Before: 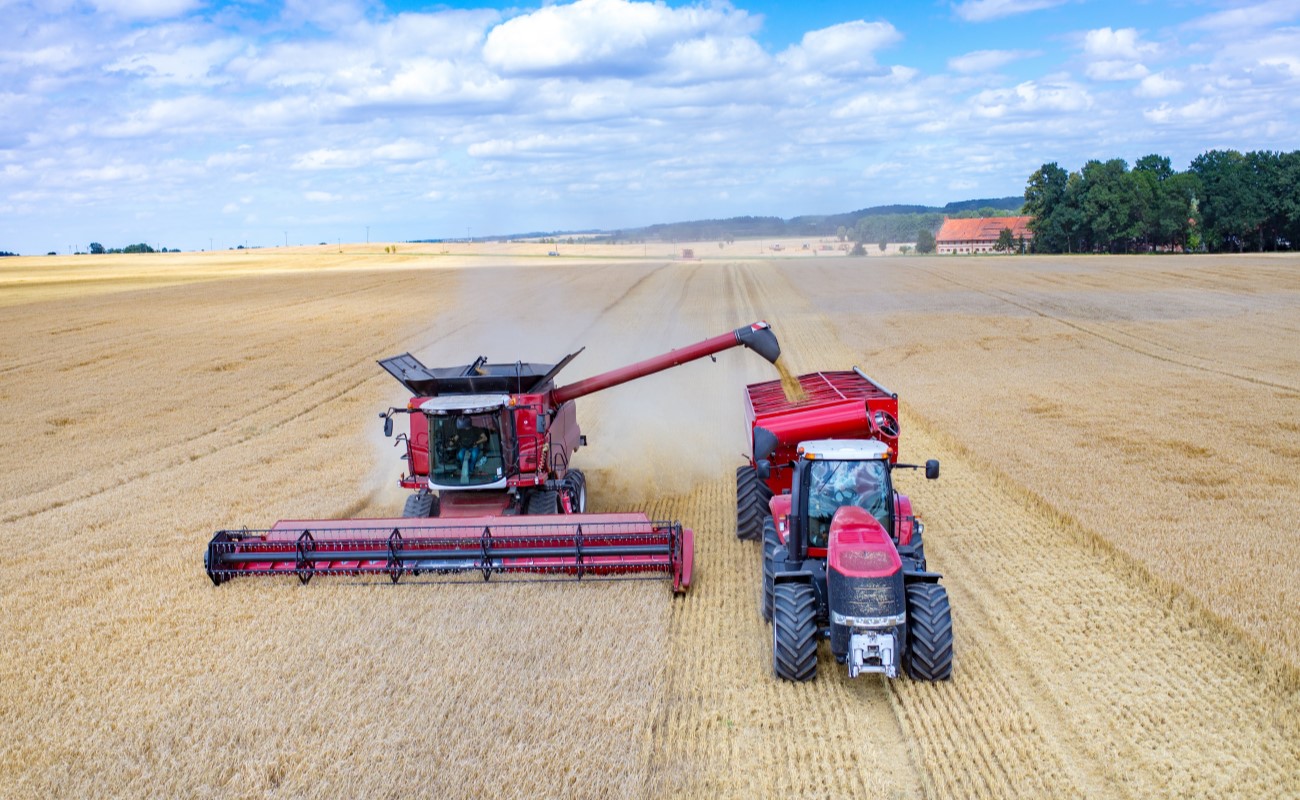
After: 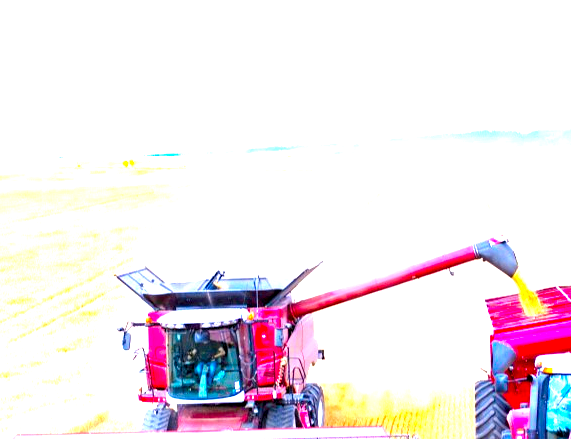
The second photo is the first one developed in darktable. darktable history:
crop: left 20.186%, top 10.77%, right 35.843%, bottom 34.258%
exposure: black level correction 0.001, exposure 1.99 EV, compensate highlight preservation false
color balance rgb: highlights gain › chroma 1.41%, highlights gain › hue 51.95°, linear chroma grading › global chroma 15.528%, perceptual saturation grading › global saturation 25.271%, perceptual brilliance grading › highlights 8.56%, perceptual brilliance grading › mid-tones 3.45%, perceptual brilliance grading › shadows 2.011%, global vibrance 20%
